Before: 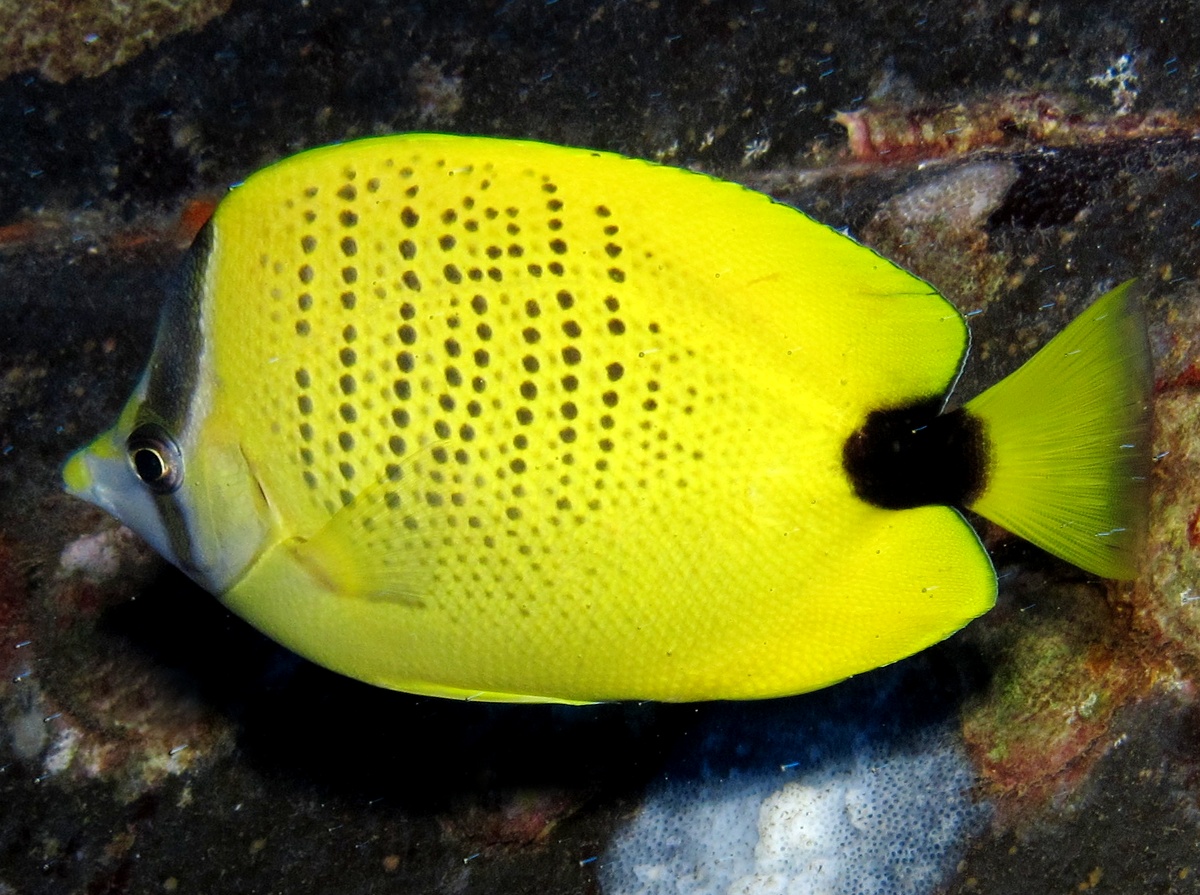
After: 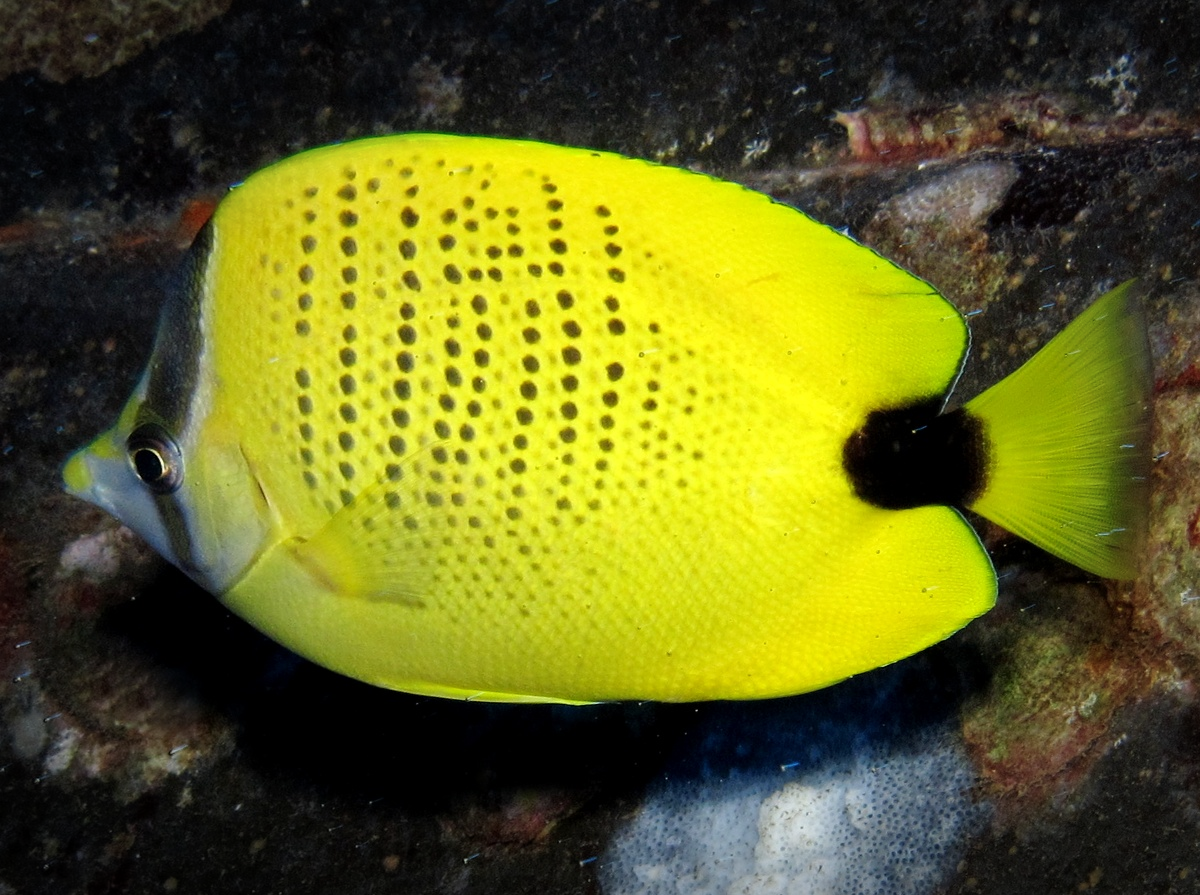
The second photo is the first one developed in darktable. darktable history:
vignetting: fall-off start 78.66%, brightness -0.577, saturation -0.267, width/height ratio 1.329
